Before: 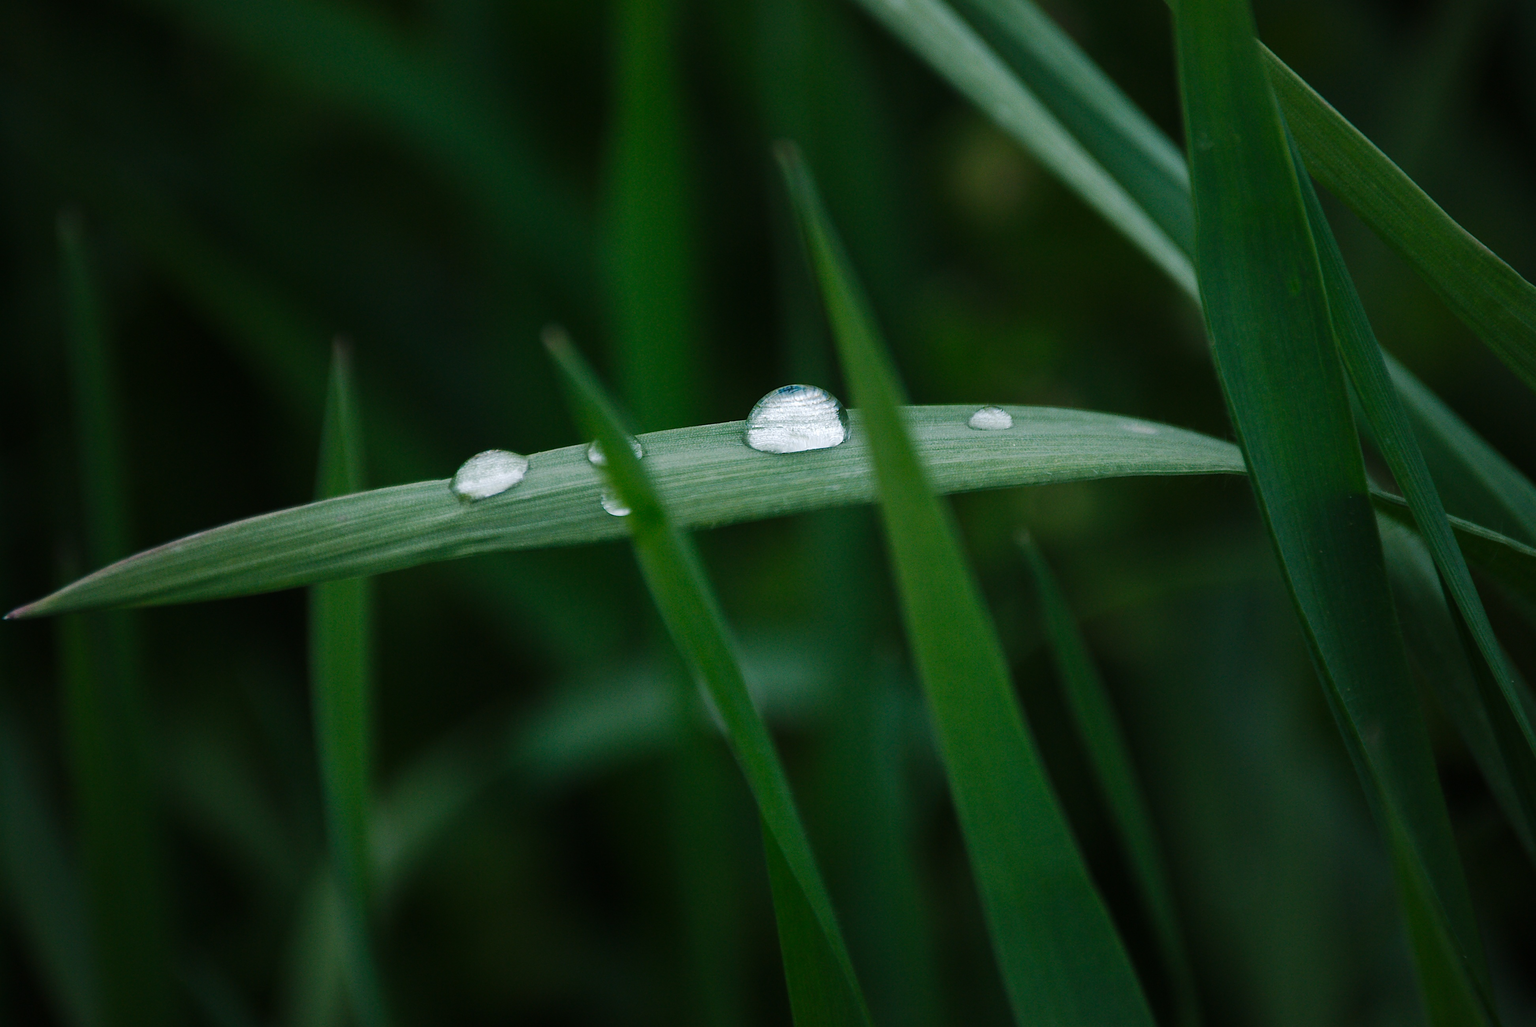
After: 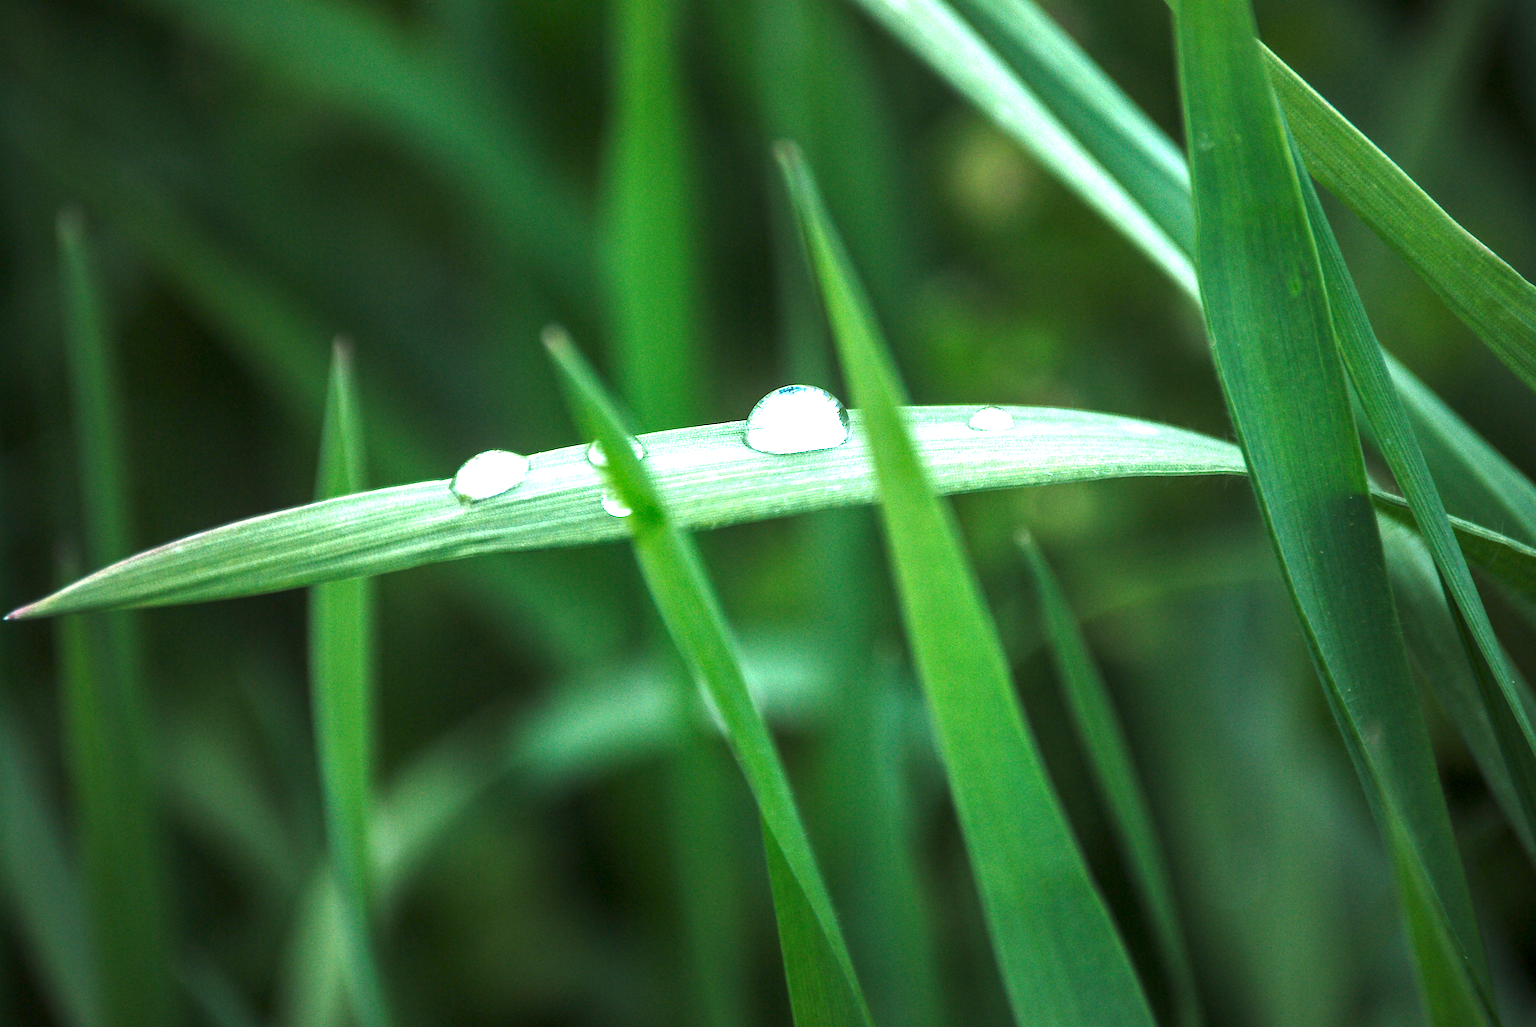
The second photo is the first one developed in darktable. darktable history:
local contrast: detail 130%
vignetting: fall-off start 97.25%, brightness -0.376, saturation 0.014, width/height ratio 1.182
exposure: black level correction 0, exposure 2.293 EV, compensate highlight preservation false
